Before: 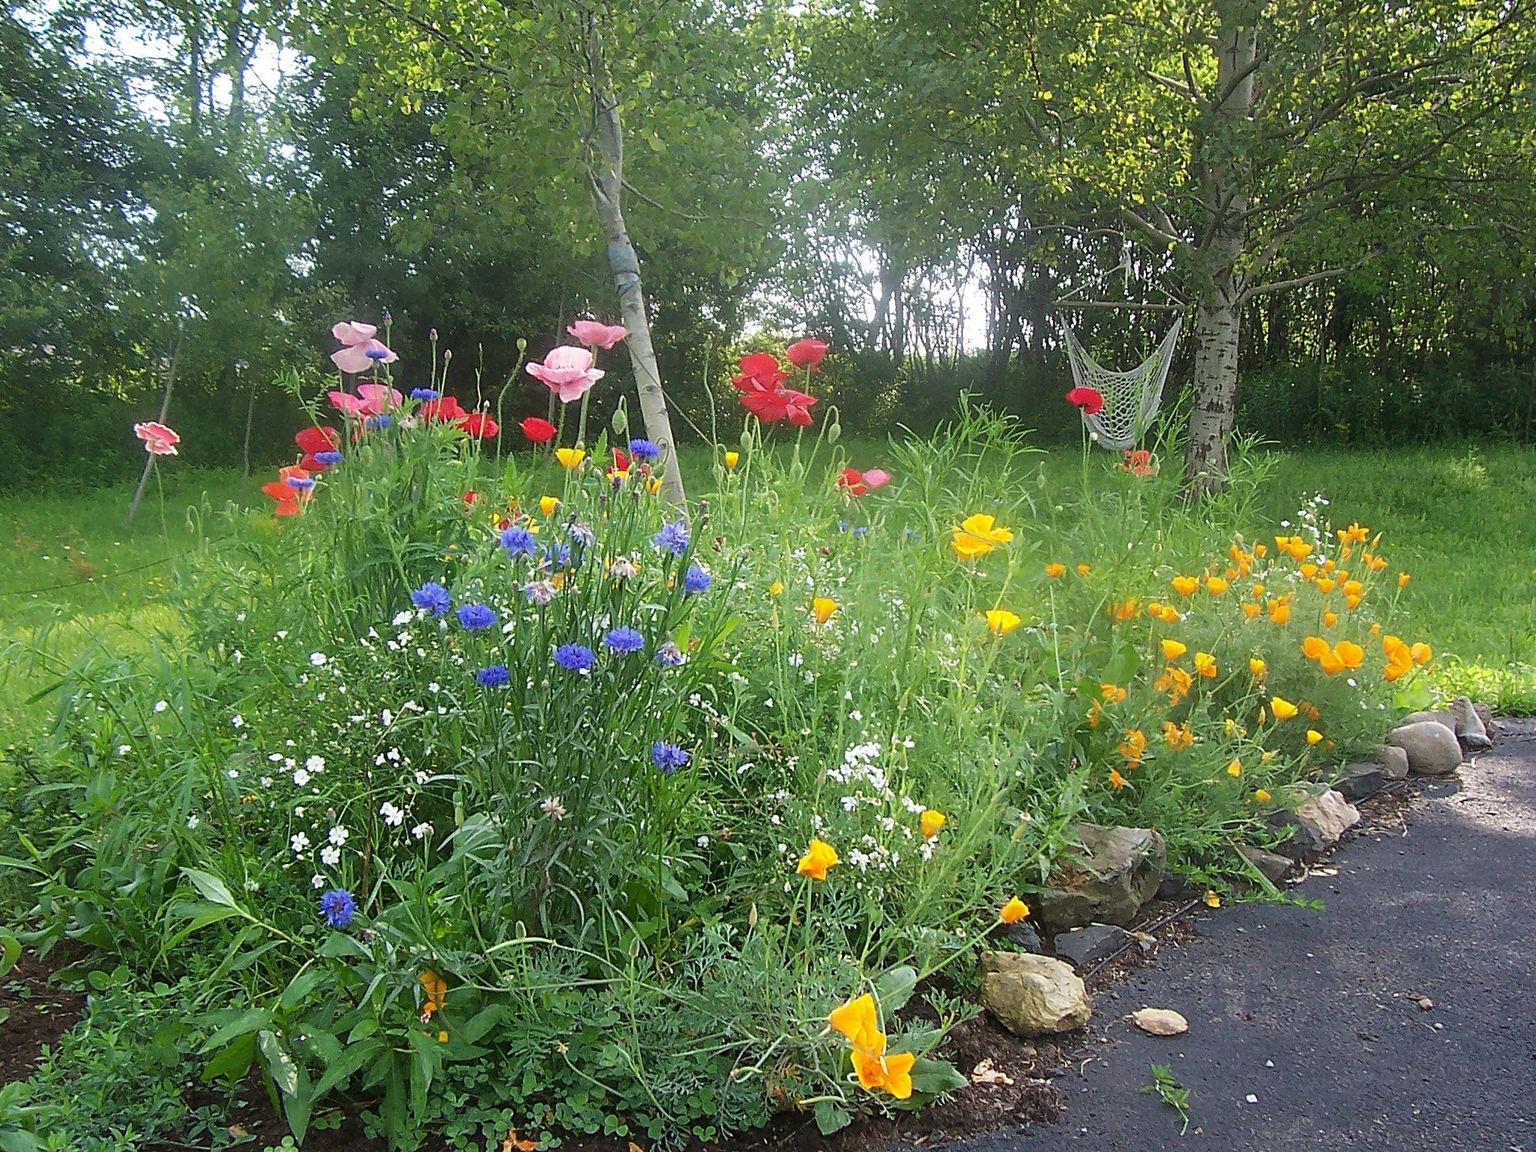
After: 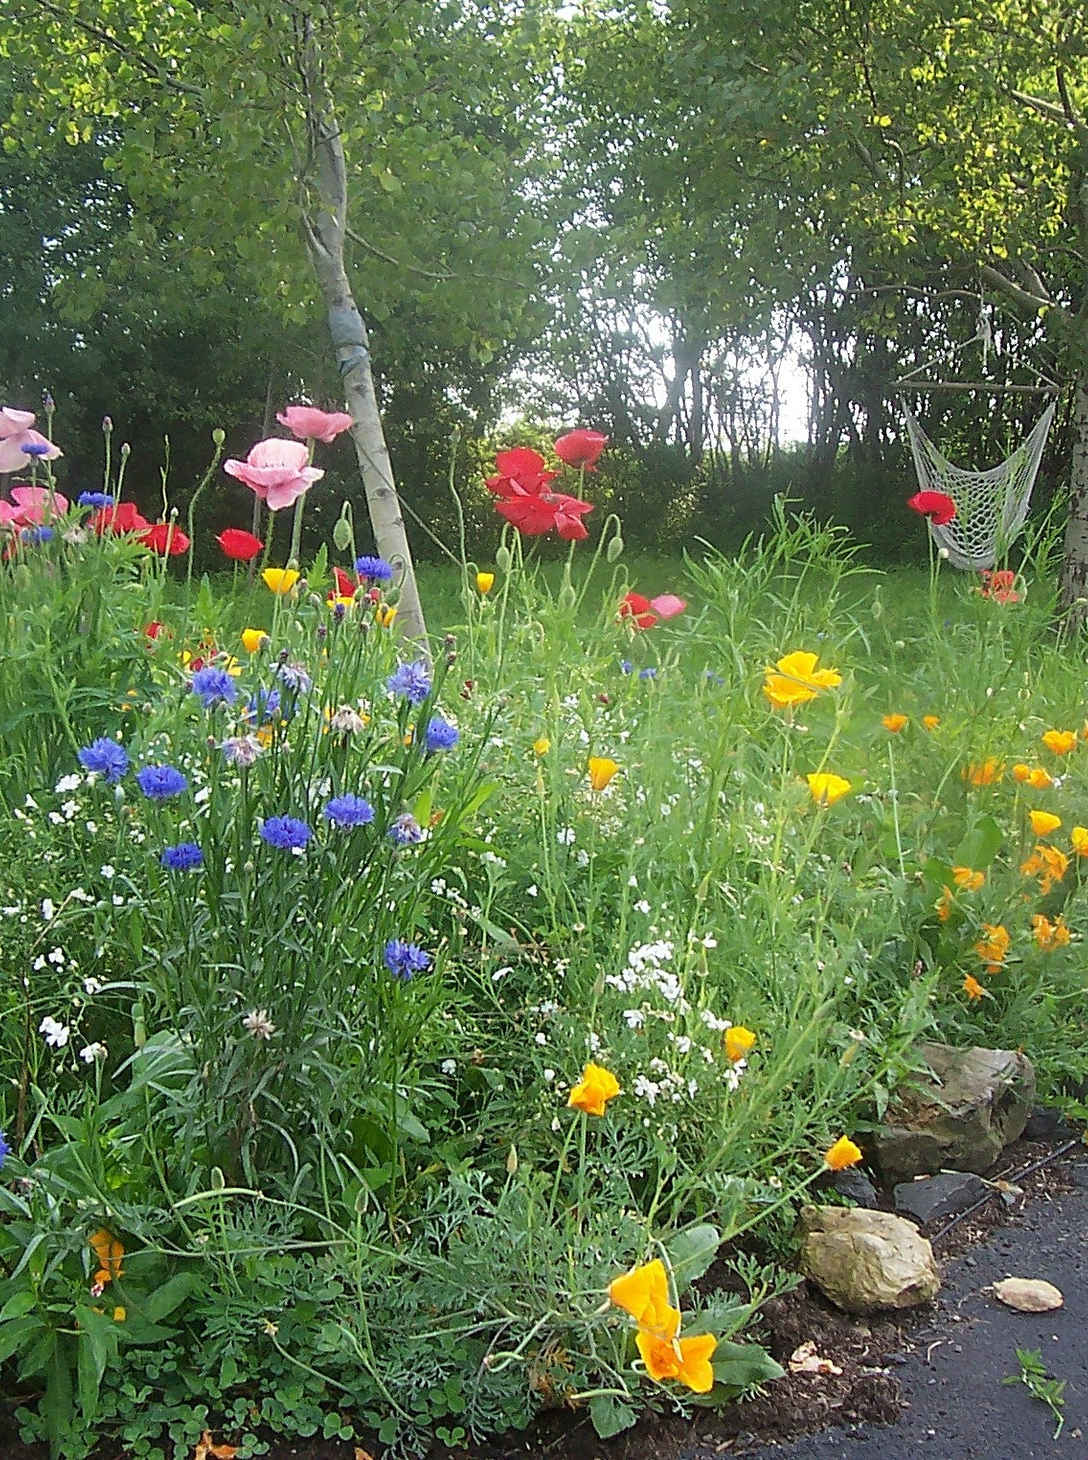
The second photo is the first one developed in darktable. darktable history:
crop and rotate: left 22.714%, right 21.326%
